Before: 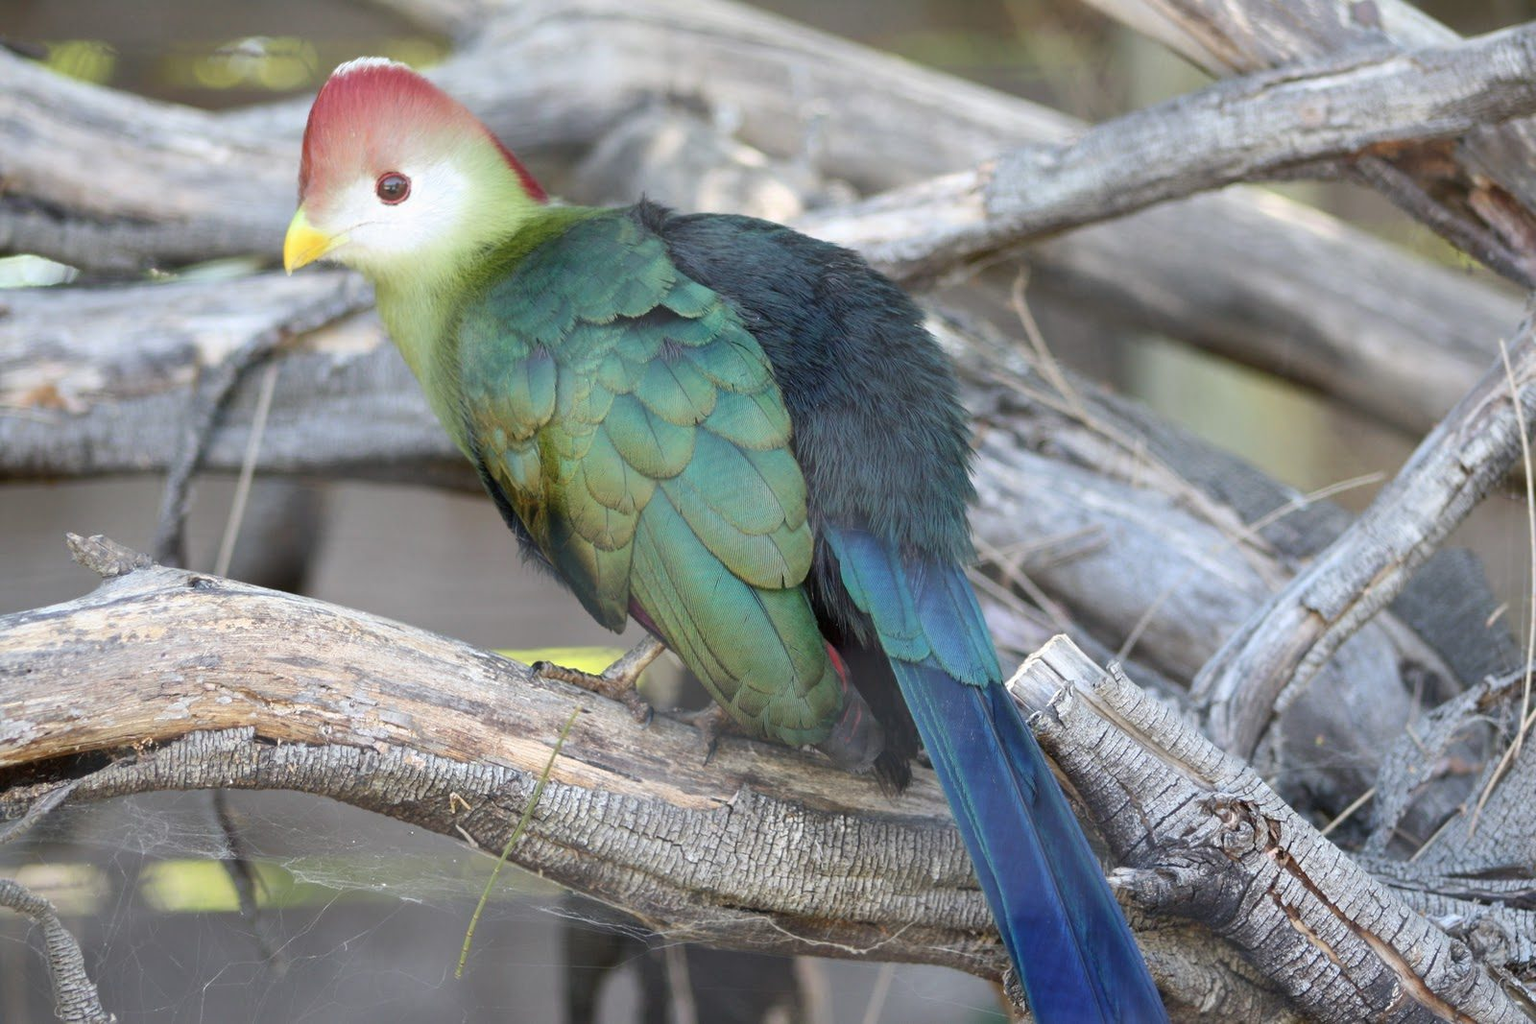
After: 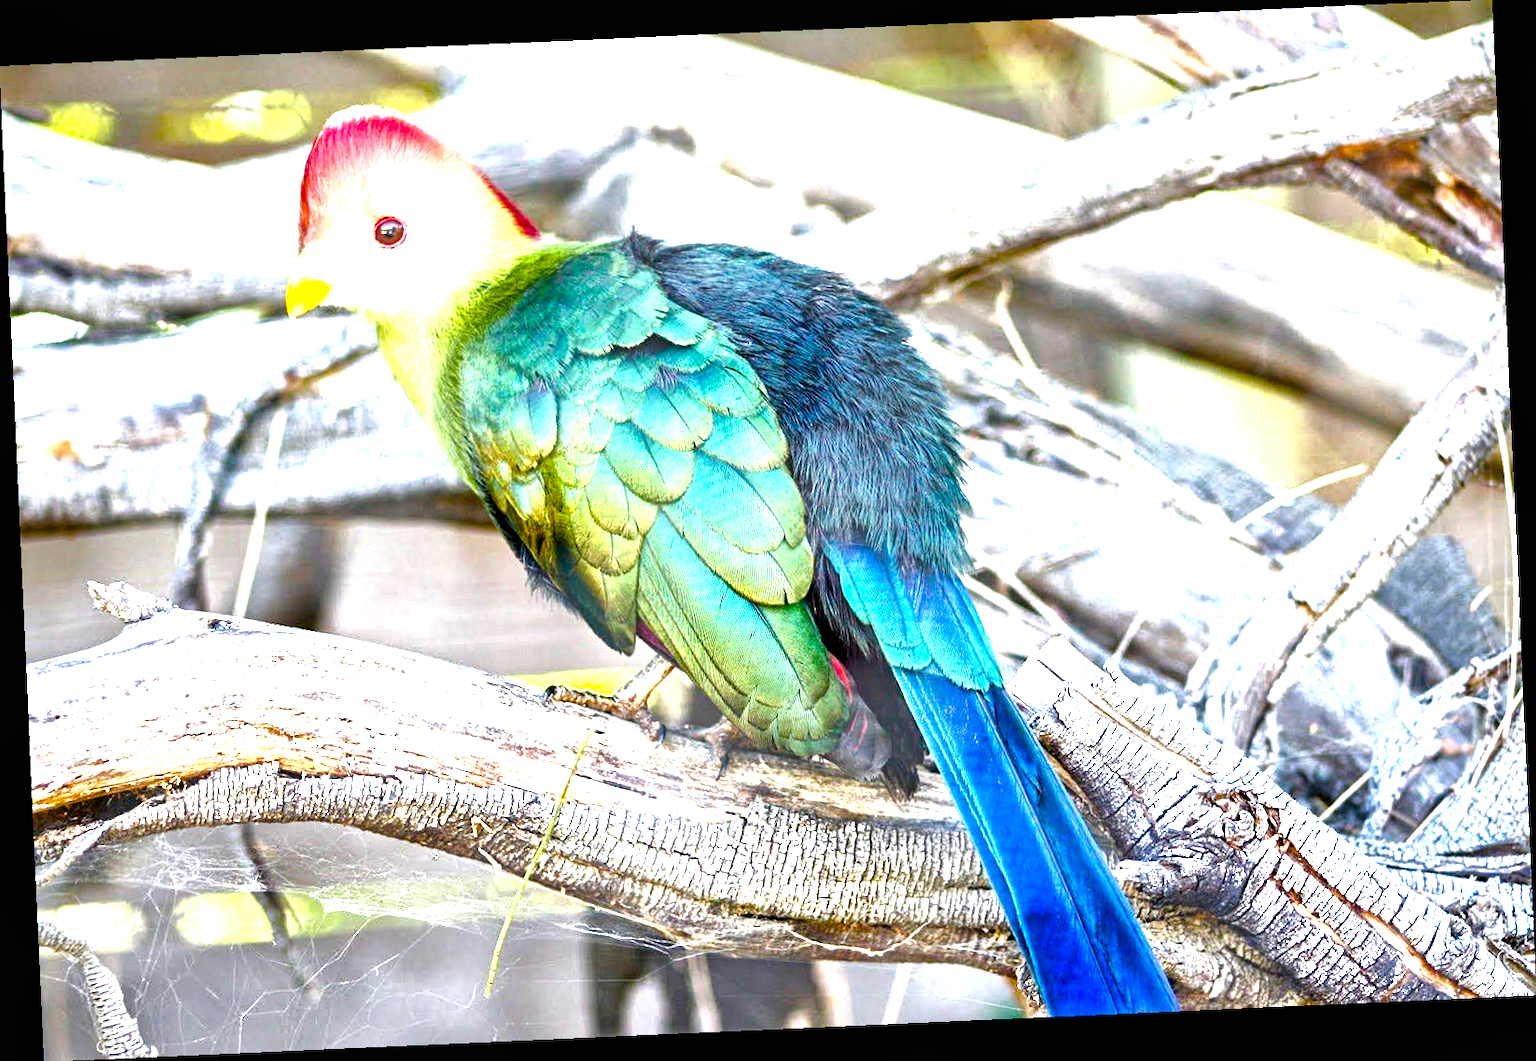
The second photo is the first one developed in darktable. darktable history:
exposure: black level correction 0, exposure 1.3 EV, compensate exposure bias true, compensate highlight preservation false
rotate and perspective: rotation -2.56°, automatic cropping off
contrast equalizer: octaves 7, y [[0.5, 0.542, 0.583, 0.625, 0.667, 0.708], [0.5 ×6], [0.5 ×6], [0 ×6], [0 ×6]]
local contrast: mode bilateral grid, contrast 20, coarseness 50, detail 148%, midtone range 0.2
color balance rgb: linear chroma grading › shadows 10%, linear chroma grading › highlights 10%, linear chroma grading › global chroma 15%, linear chroma grading › mid-tones 15%, perceptual saturation grading › global saturation 40%, perceptual saturation grading › highlights -25%, perceptual saturation grading › mid-tones 35%, perceptual saturation grading › shadows 35%, perceptual brilliance grading › global brilliance 11.29%, global vibrance 11.29%
